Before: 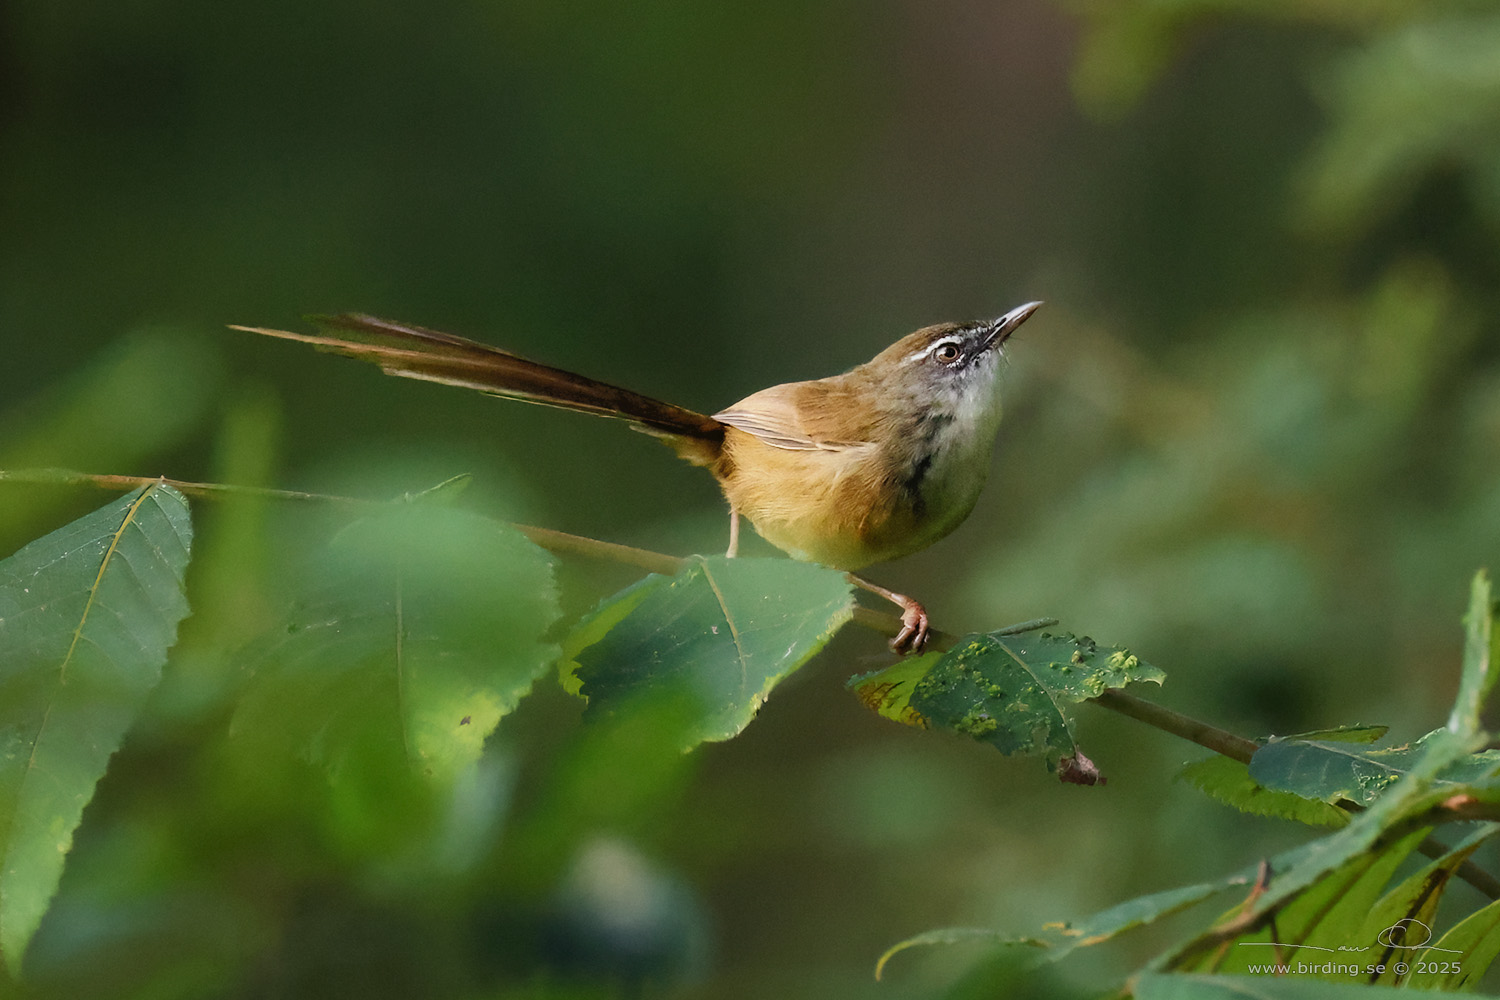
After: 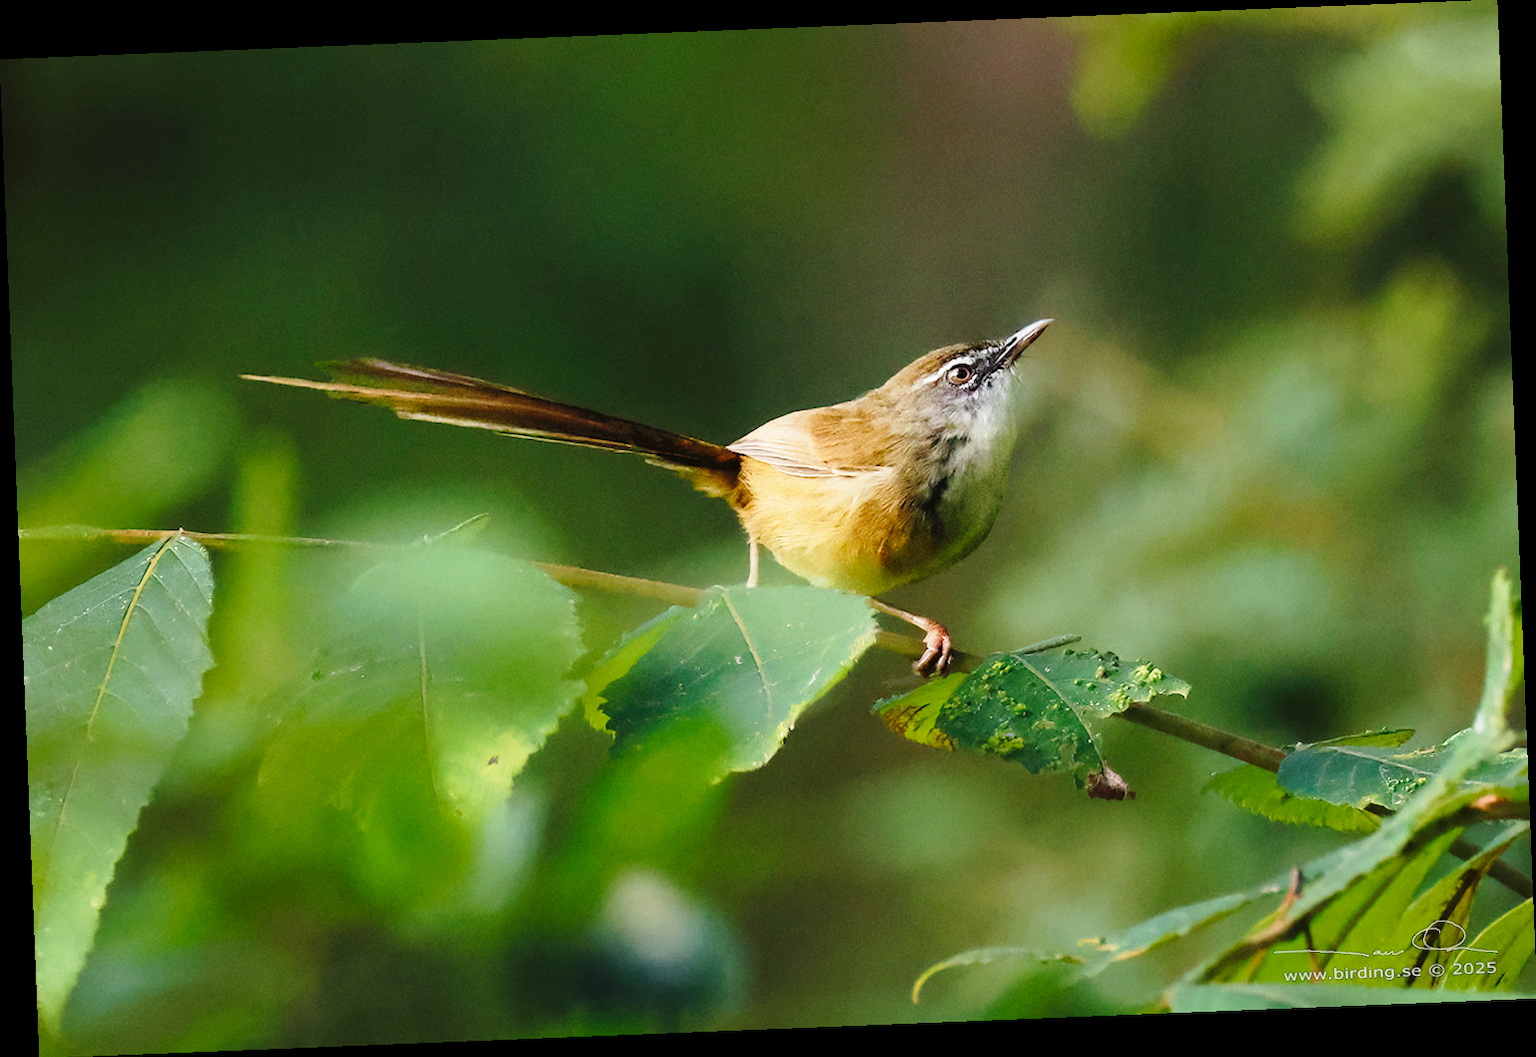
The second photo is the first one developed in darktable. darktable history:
base curve: curves: ch0 [(0, 0) (0.028, 0.03) (0.121, 0.232) (0.46, 0.748) (0.859, 0.968) (1, 1)], preserve colors none
rotate and perspective: rotation -2.29°, automatic cropping off
